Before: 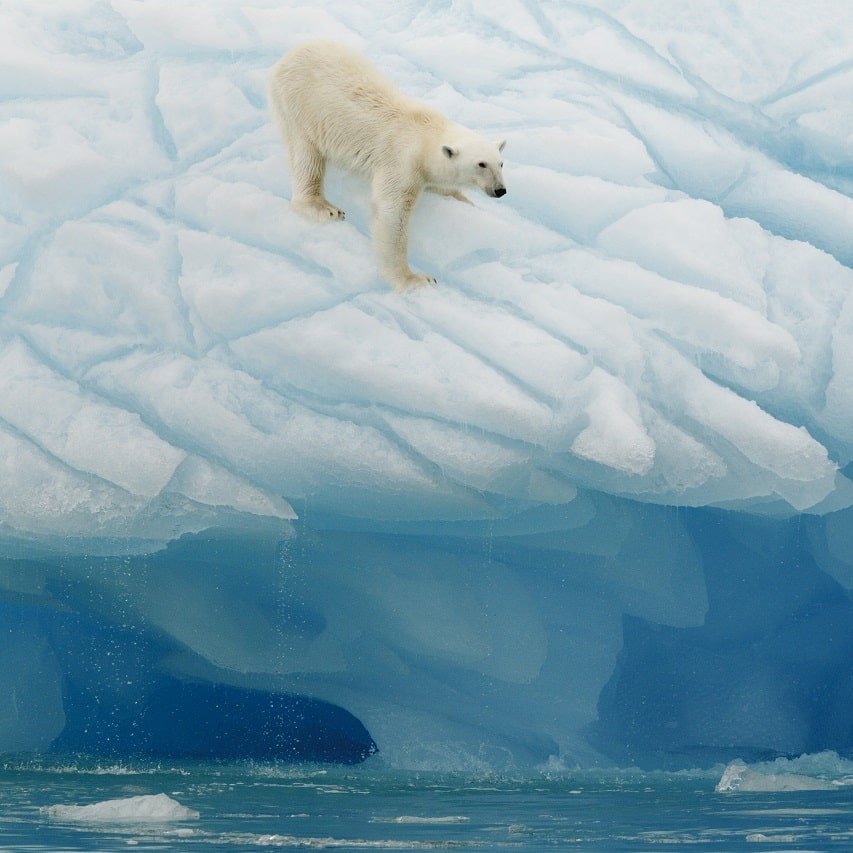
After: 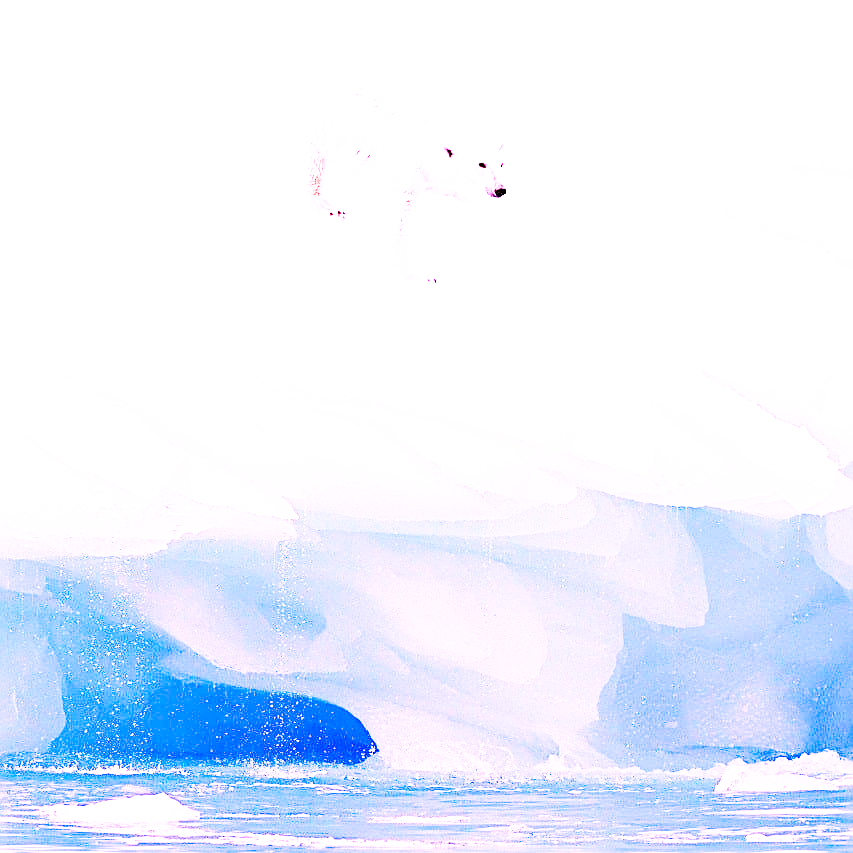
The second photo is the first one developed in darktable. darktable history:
base curve: curves: ch0 [(0, 0) (0.007, 0.004) (0.027, 0.03) (0.046, 0.07) (0.207, 0.54) (0.442, 0.872) (0.673, 0.972) (1, 1)], preserve colors none
white balance: red 1.862, blue 1.702
exposure: exposure 1.223 EV, compensate highlight preservation false
contrast brightness saturation: saturation 0.18
color zones: curves: ch1 [(0, 0.469) (0.072, 0.457) (0.243, 0.494) (0.429, 0.5) (0.571, 0.5) (0.714, 0.5) (0.857, 0.5) (1, 0.469)]; ch2 [(0, 0.499) (0.143, 0.467) (0.242, 0.436) (0.429, 0.493) (0.571, 0.5) (0.714, 0.5) (0.857, 0.5) (1, 0.499)]
sharpen: radius 2.543, amount 0.636
contrast equalizer: octaves 7, y [[0.528 ×6], [0.514 ×6], [0.362 ×6], [0 ×6], [0 ×6]]
